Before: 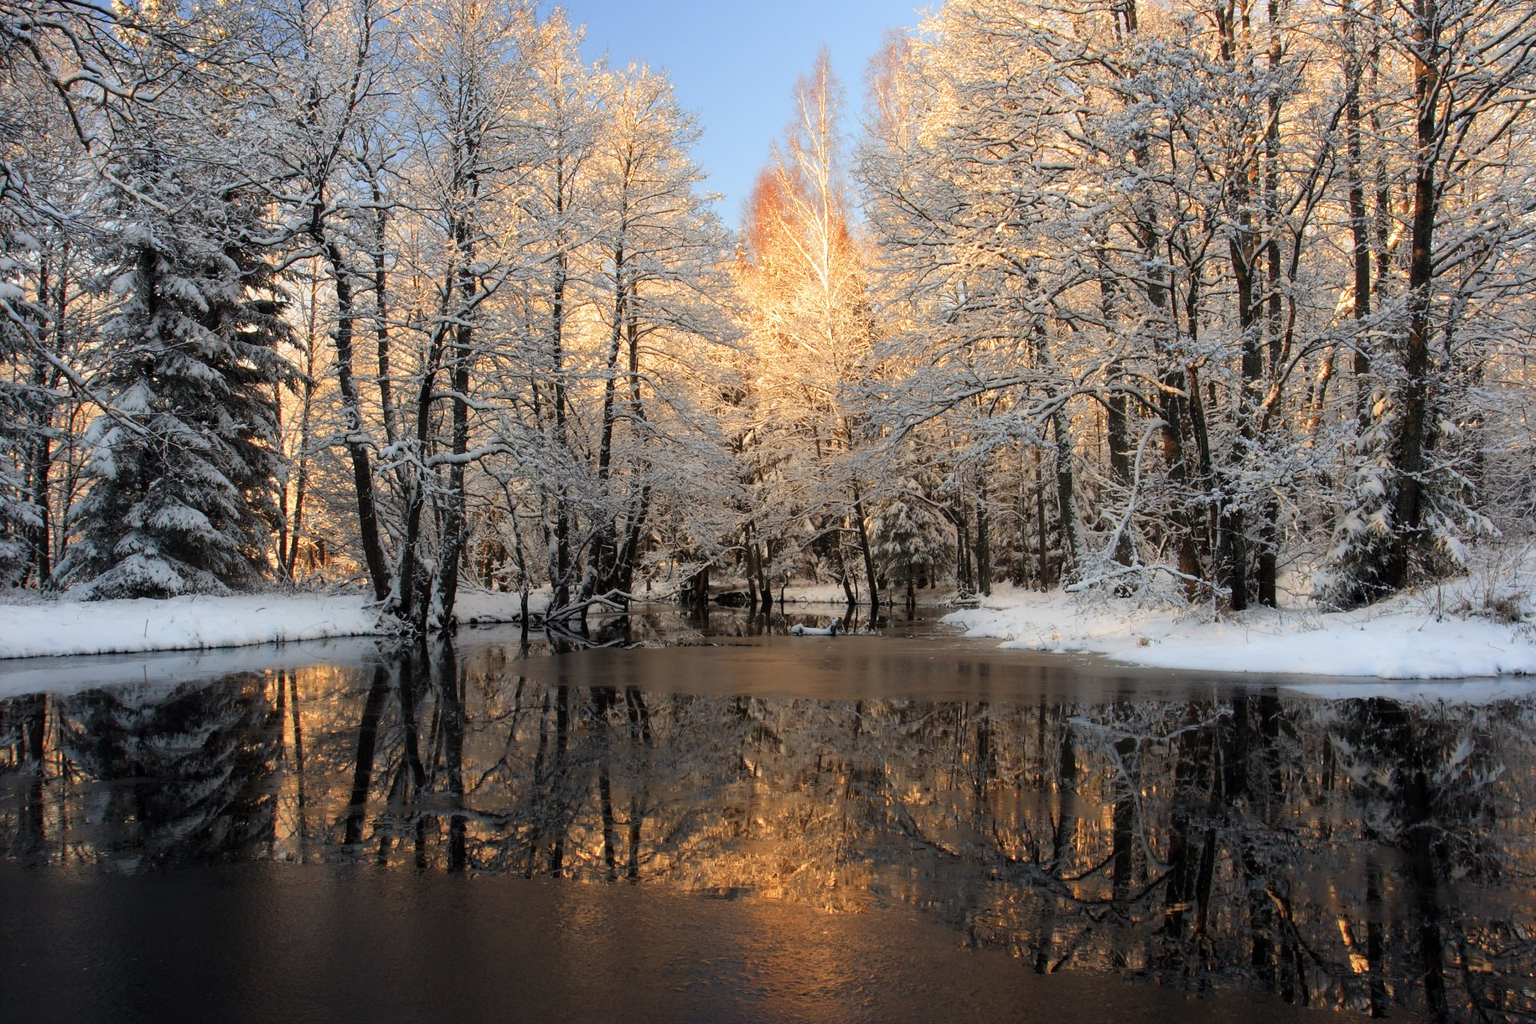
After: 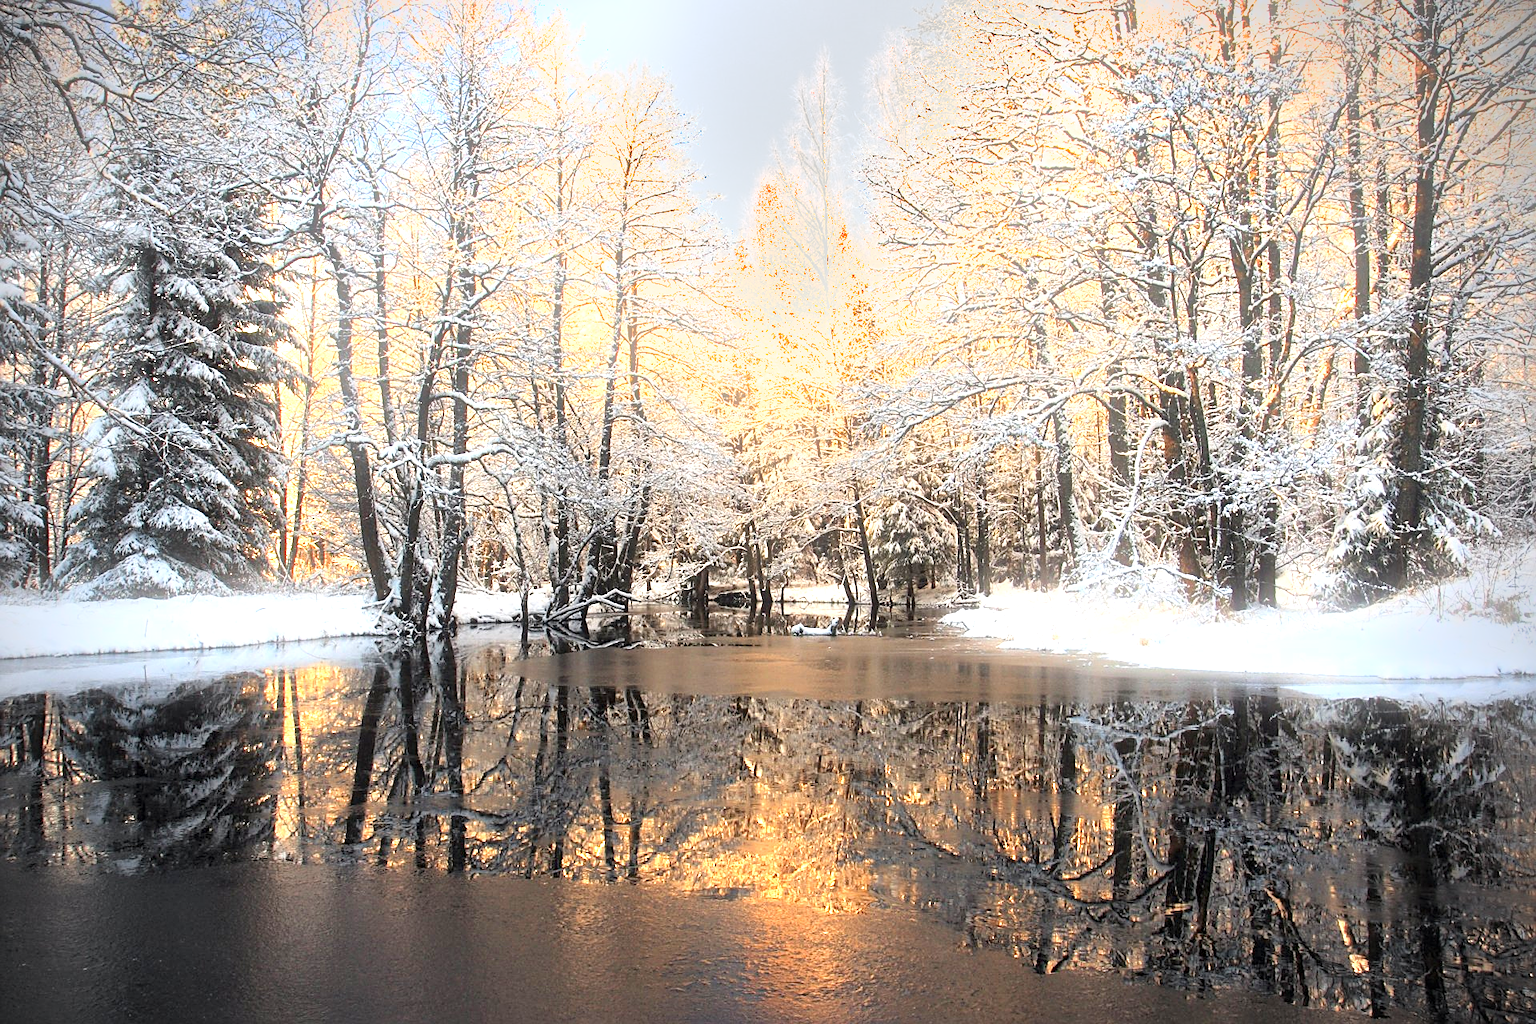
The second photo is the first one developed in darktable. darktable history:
bloom: size 9%, threshold 100%, strength 7%
sharpen: on, module defaults
vignetting: fall-off start 75%, brightness -0.692, width/height ratio 1.084
exposure: black level correction 0, exposure 1.625 EV, compensate exposure bias true, compensate highlight preservation false
shadows and highlights: shadows 60, soften with gaussian
